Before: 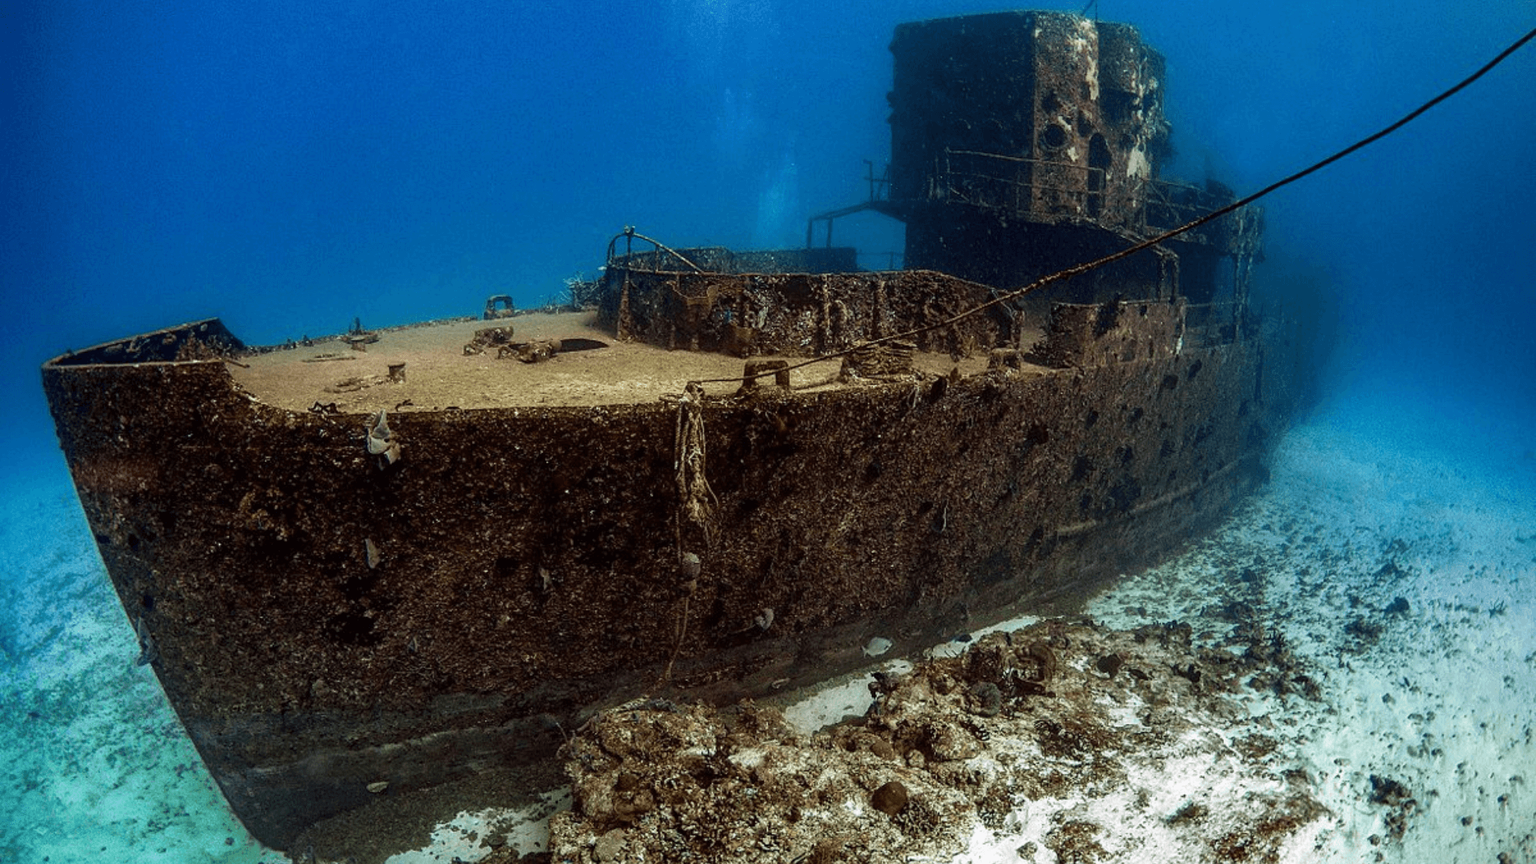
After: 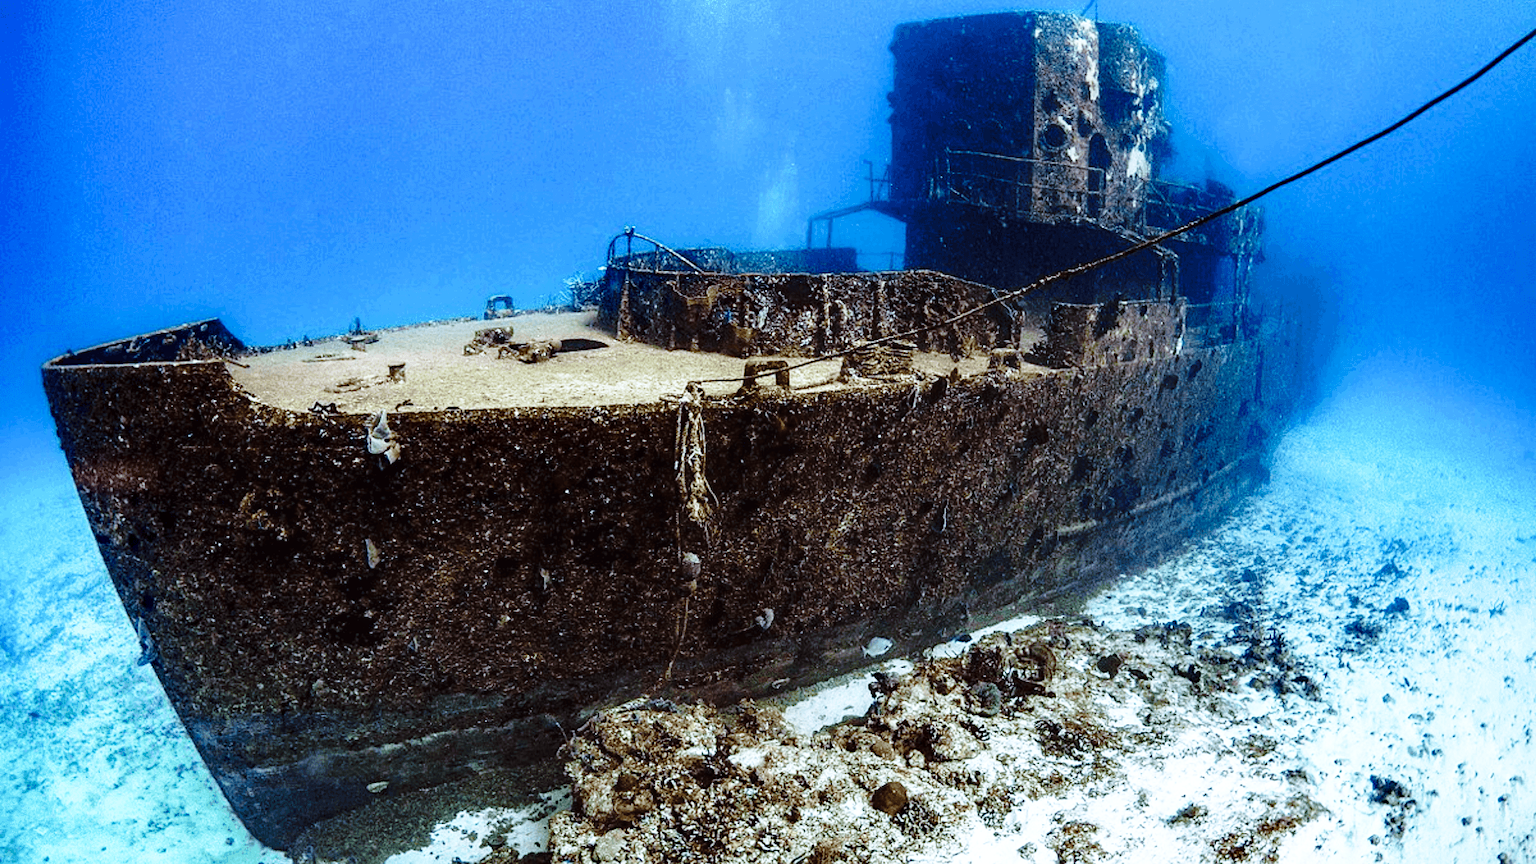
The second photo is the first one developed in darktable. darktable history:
base curve: curves: ch0 [(0, 0) (0.028, 0.03) (0.105, 0.232) (0.387, 0.748) (0.754, 0.968) (1, 1)], fusion 1, exposure shift 0.576, preserve colors none
white balance: red 0.871, blue 1.249
